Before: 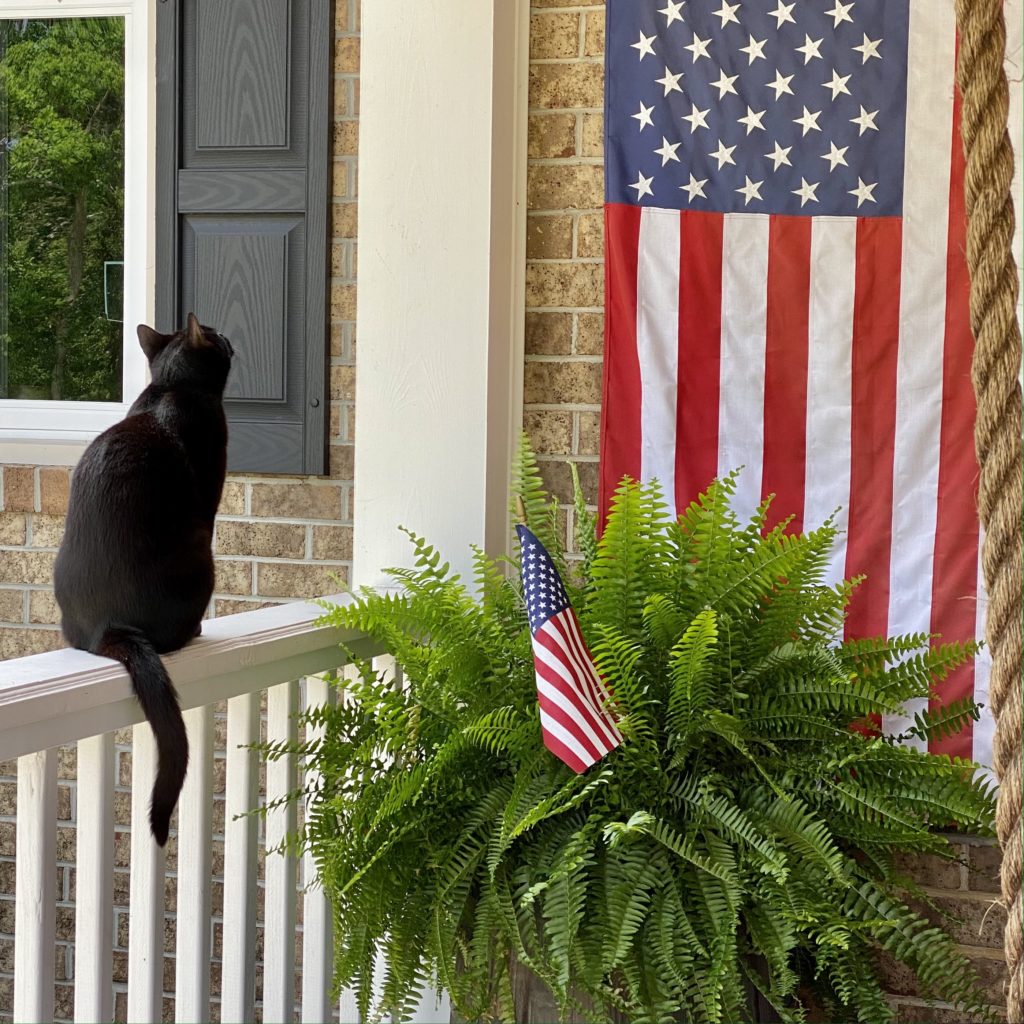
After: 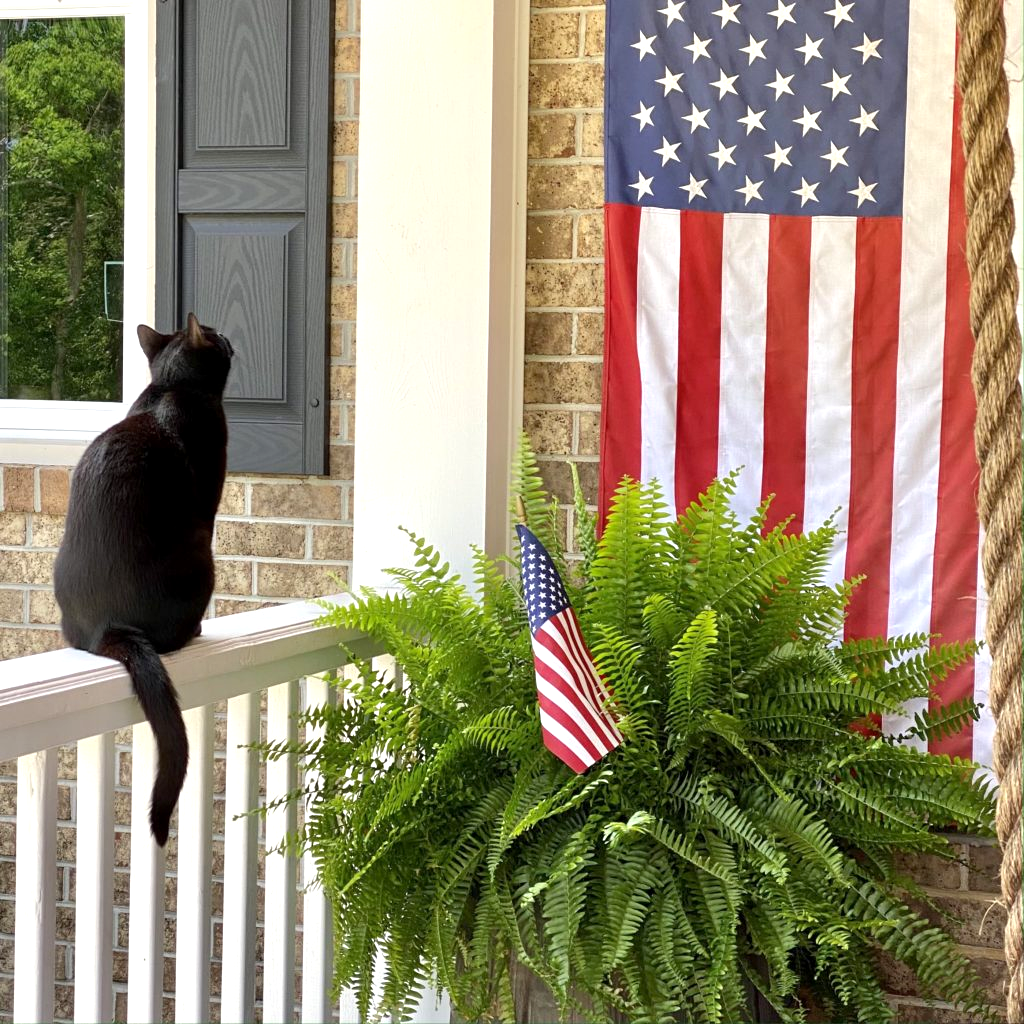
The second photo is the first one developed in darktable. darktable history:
exposure: black level correction 0.001, exposure 0.498 EV, compensate highlight preservation false
tone equalizer: mask exposure compensation -0.516 EV
